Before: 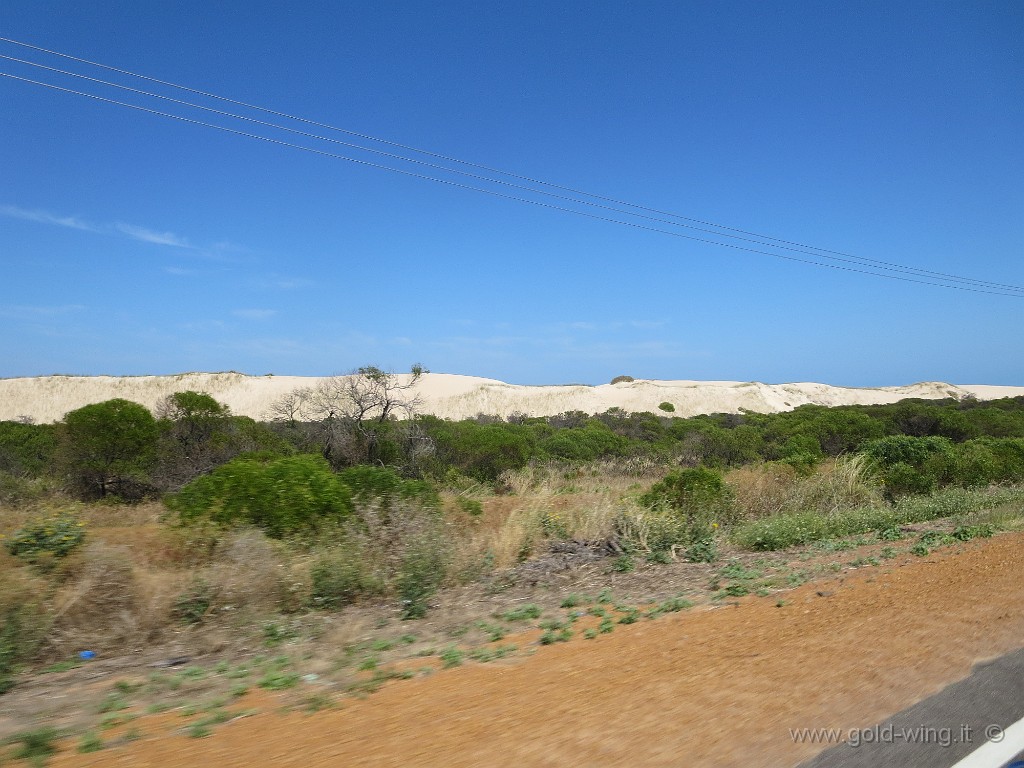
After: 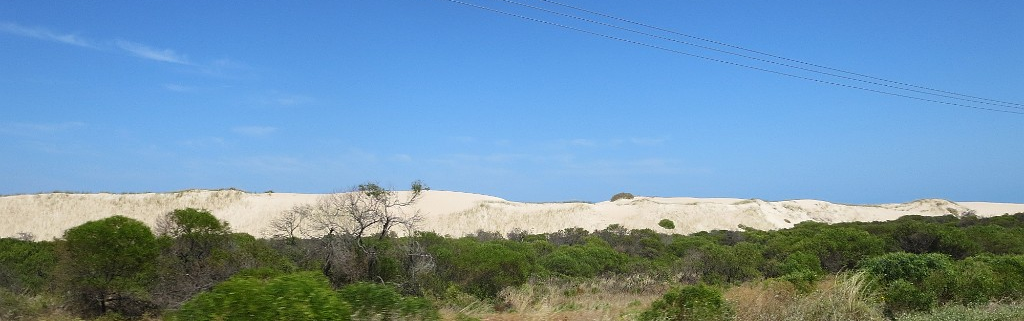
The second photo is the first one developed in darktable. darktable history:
crop and rotate: top 23.84%, bottom 34.294%
